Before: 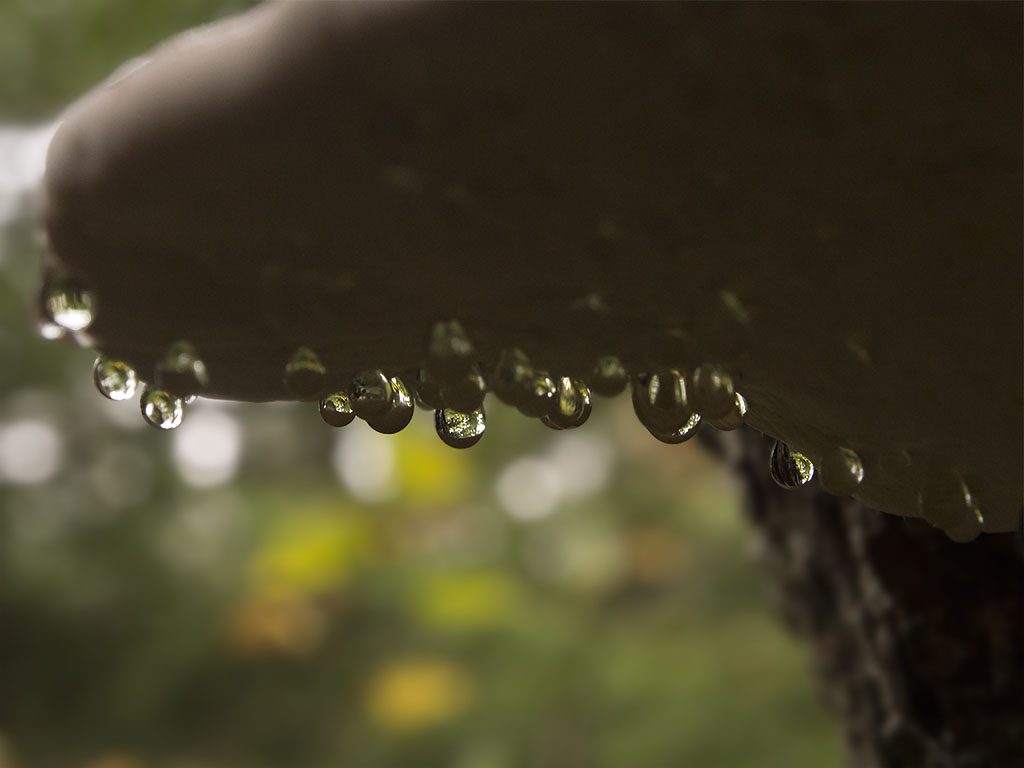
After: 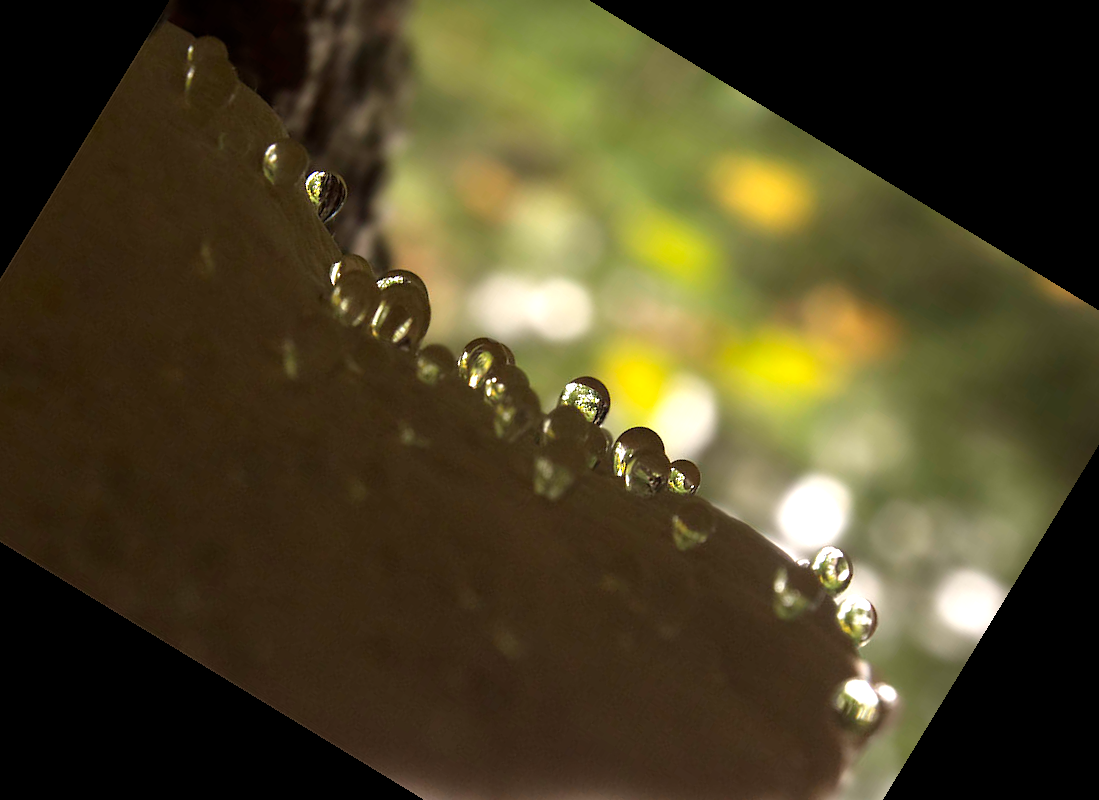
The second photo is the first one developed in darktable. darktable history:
exposure: exposure 1.089 EV, compensate highlight preservation false
crop and rotate: angle 148.68°, left 9.111%, top 15.603%, right 4.588%, bottom 17.041%
